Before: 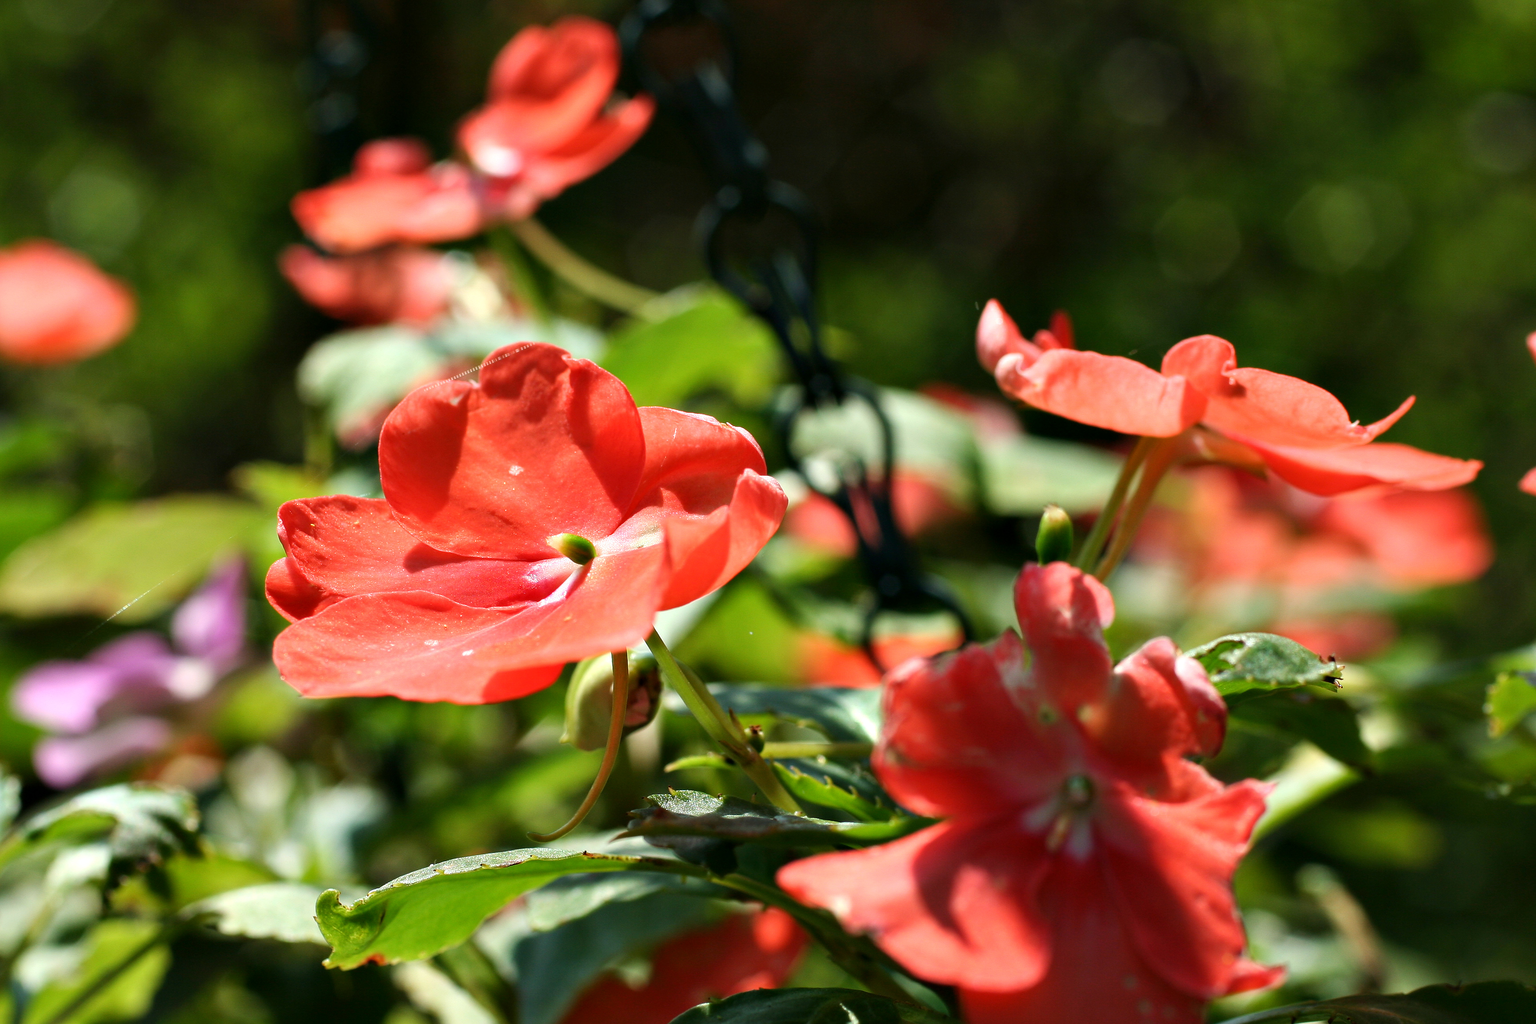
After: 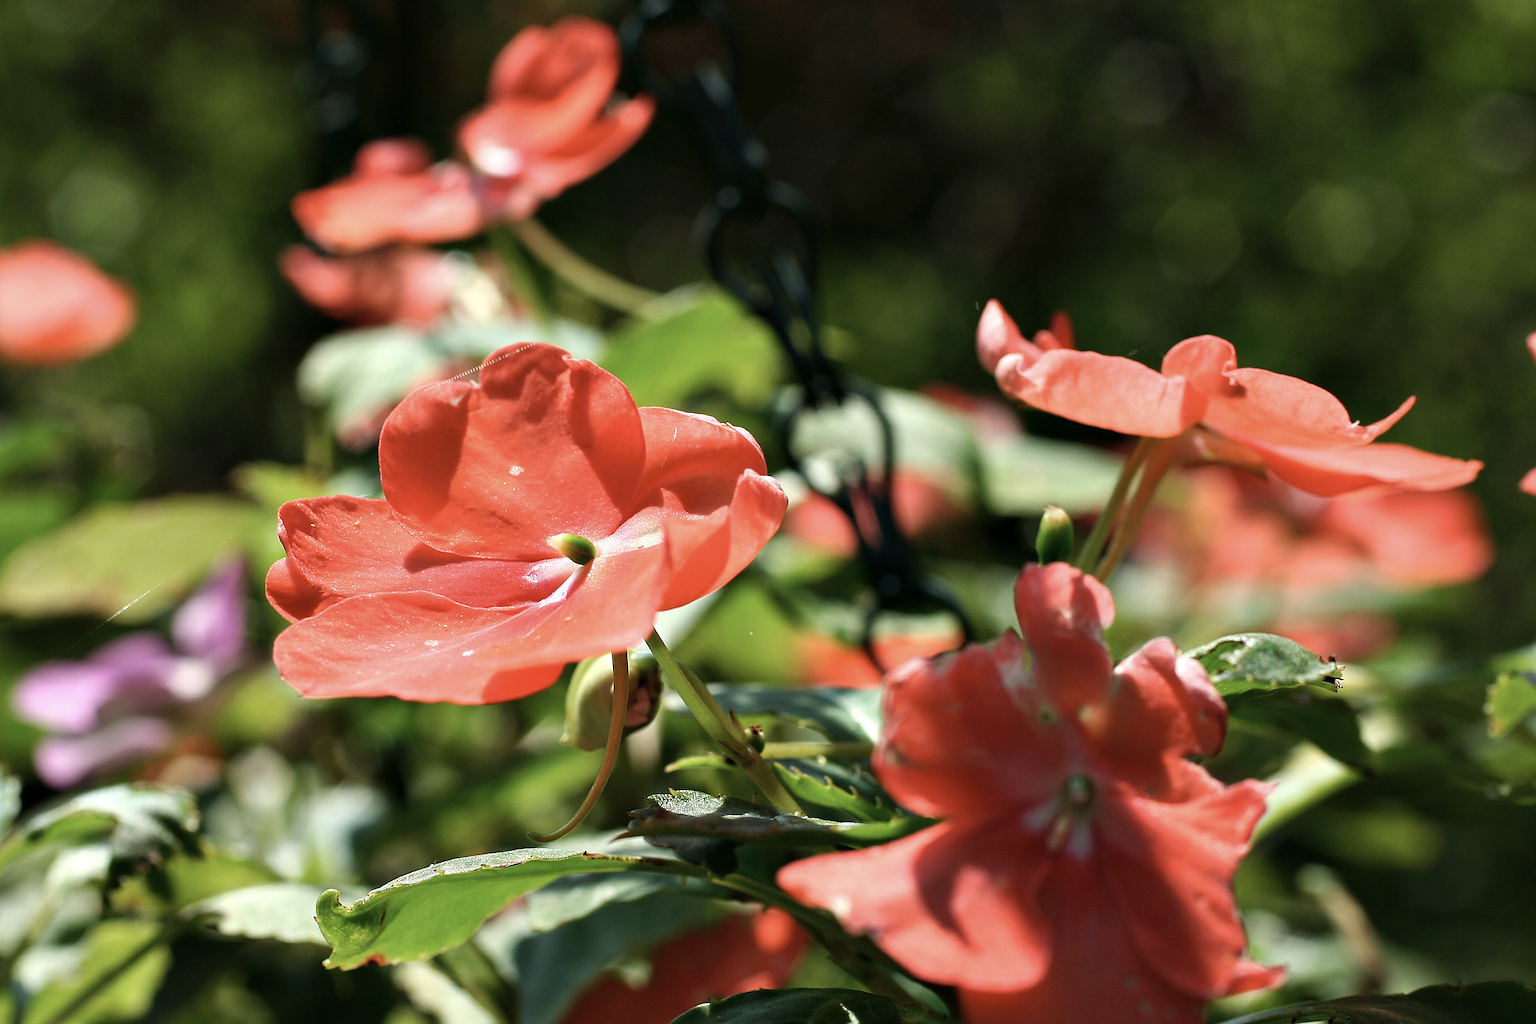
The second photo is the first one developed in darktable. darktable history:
sharpen: on, module defaults
color correction: highlights b* -0.032, saturation 0.776
